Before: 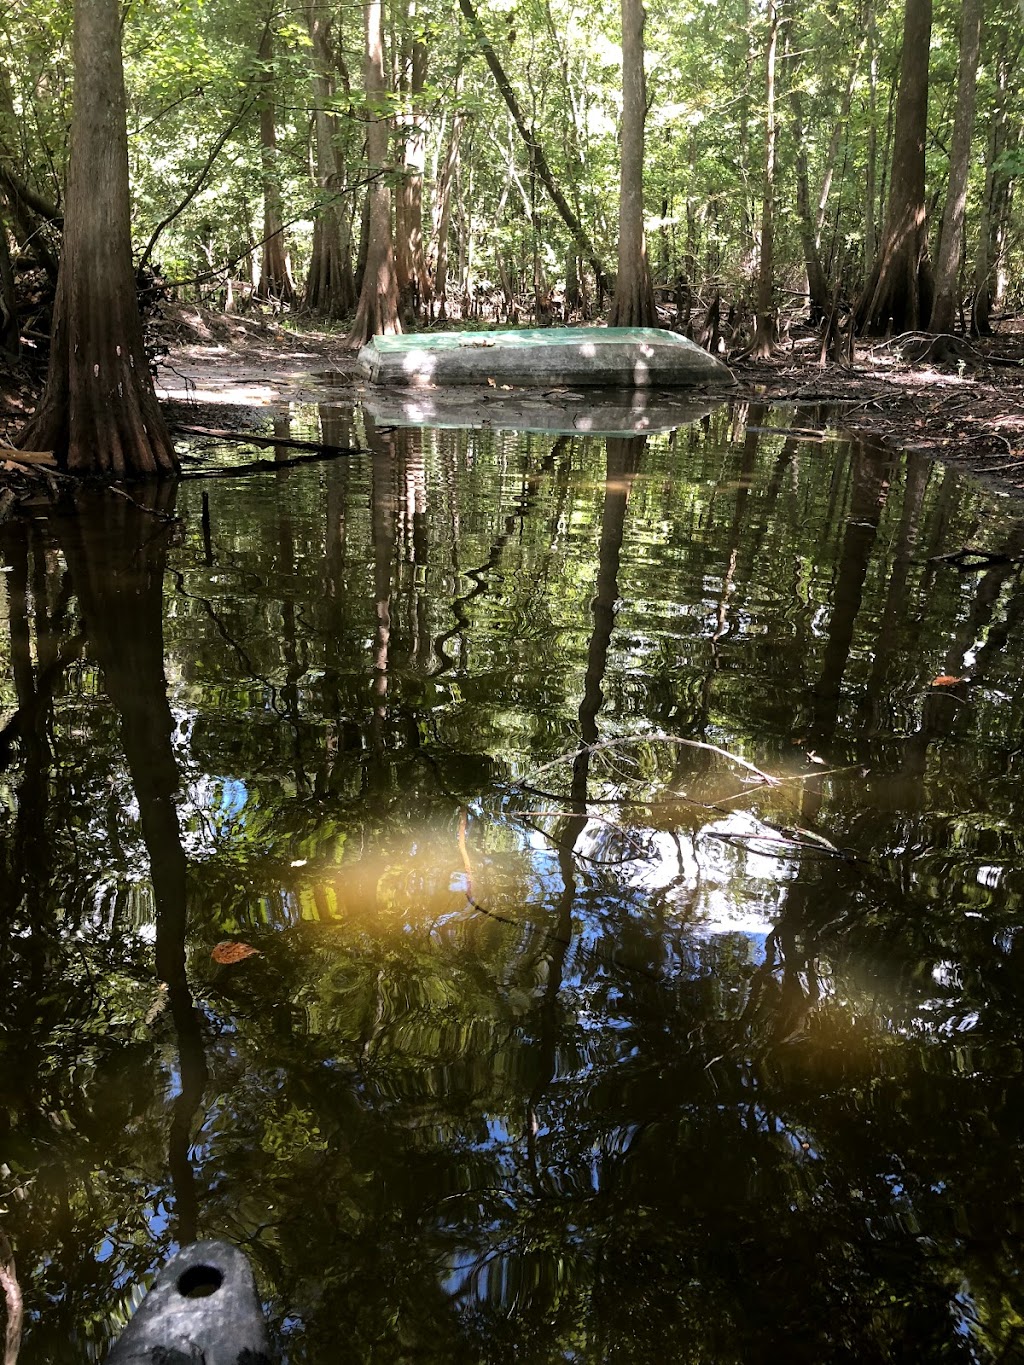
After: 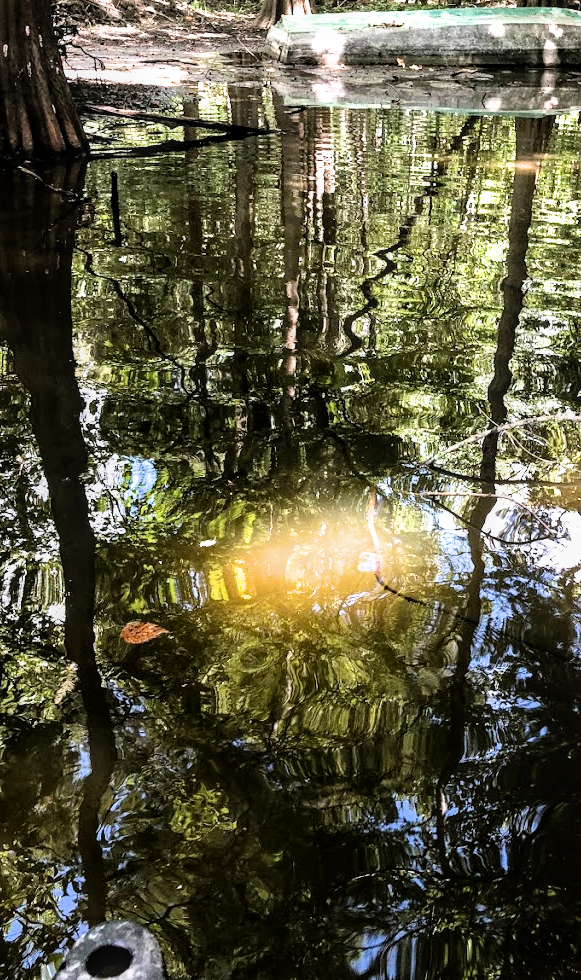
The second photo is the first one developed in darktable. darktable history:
haze removal: compatibility mode true, adaptive false
exposure: black level correction 0, exposure 1.001 EV, compensate highlight preservation false
crop: left 8.965%, top 23.507%, right 34.271%, bottom 4.661%
local contrast: on, module defaults
filmic rgb: black relative exposure -8.06 EV, white relative exposure 3.01 EV, hardness 5.32, contrast 1.254
